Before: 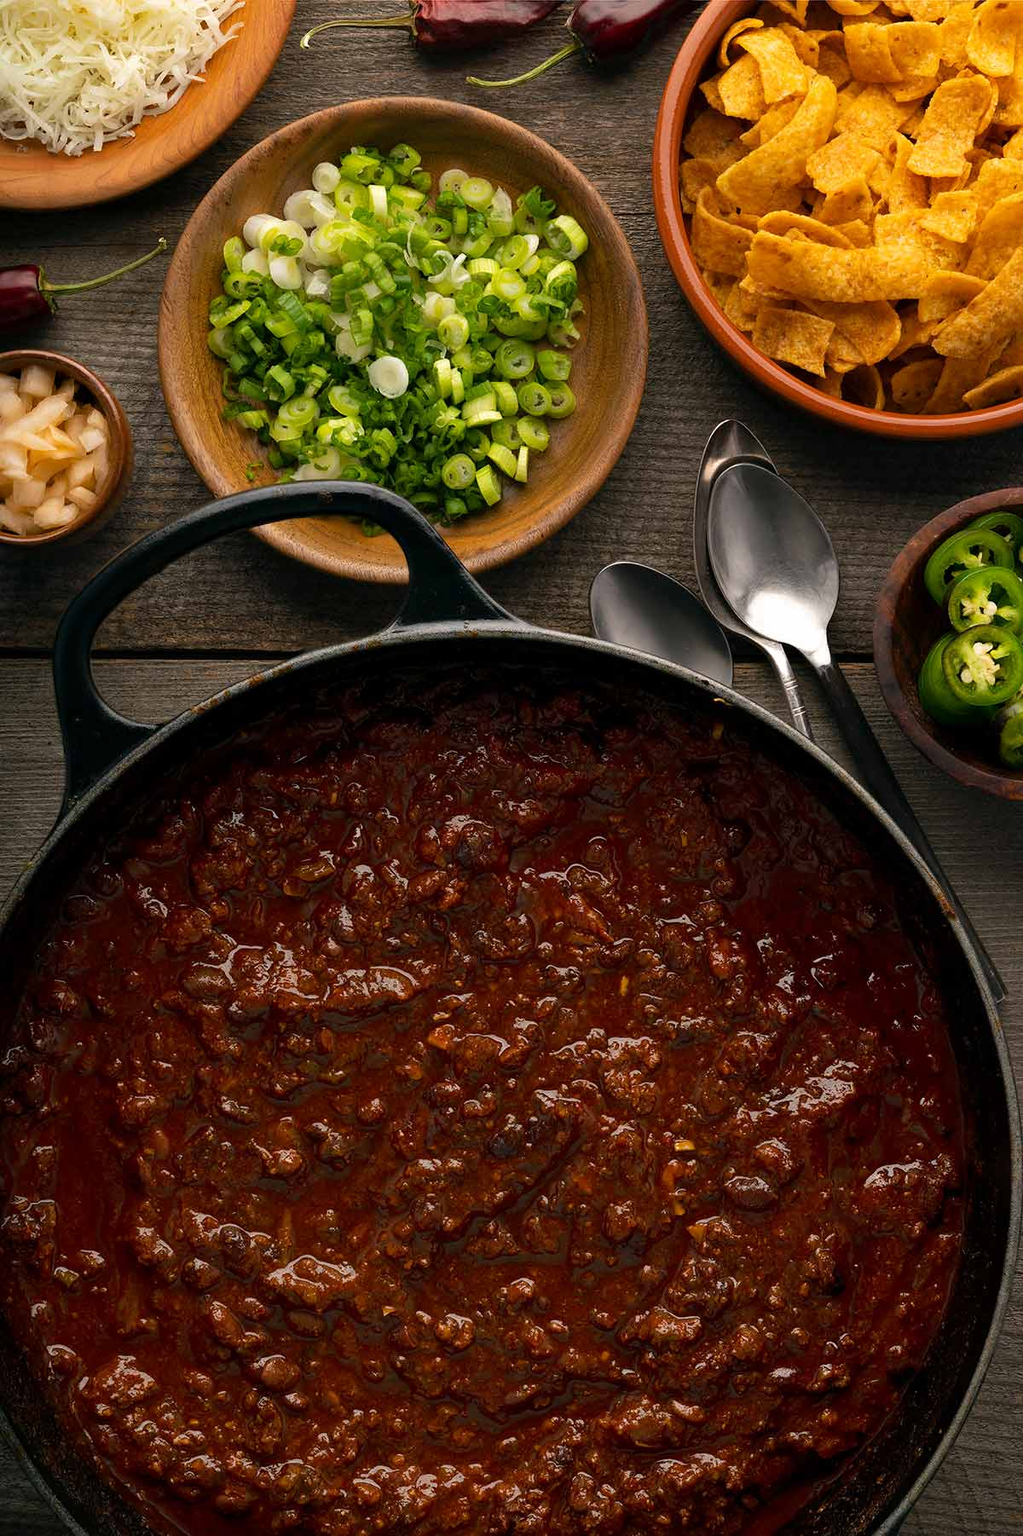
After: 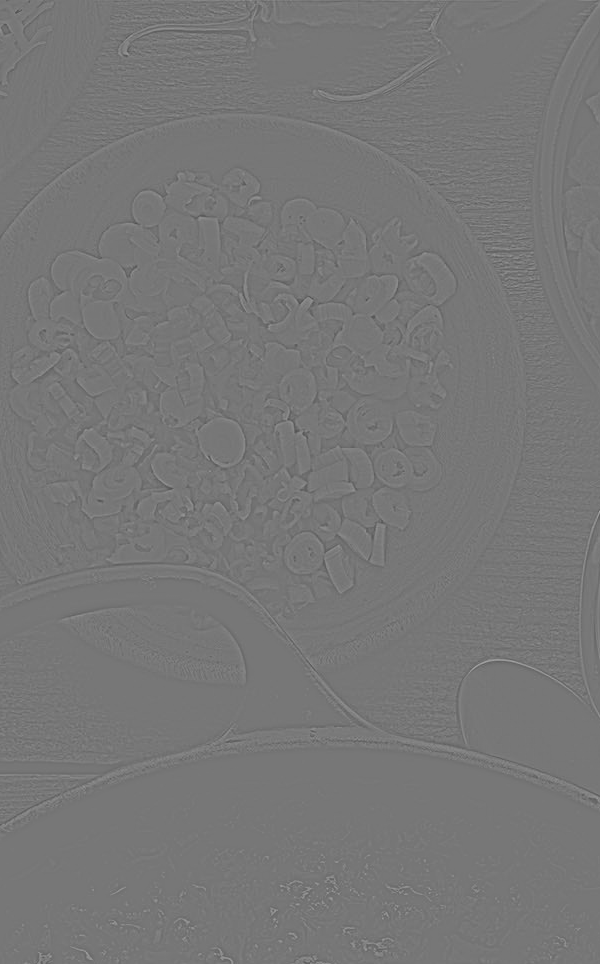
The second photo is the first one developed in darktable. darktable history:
crop: left 19.556%, right 30.401%, bottom 46.458%
highpass: sharpness 6%, contrast boost 7.63%
